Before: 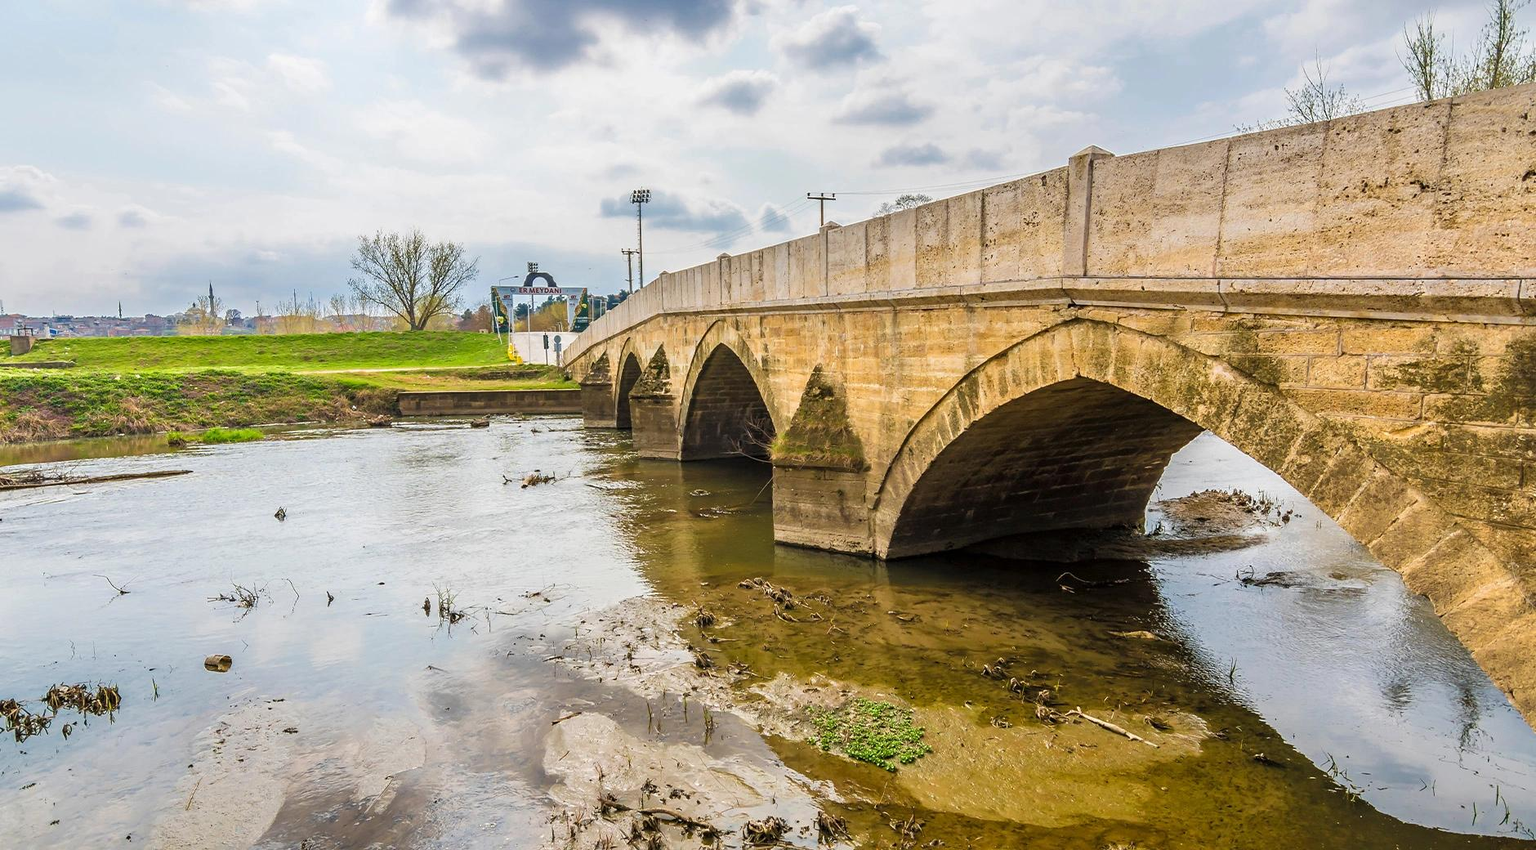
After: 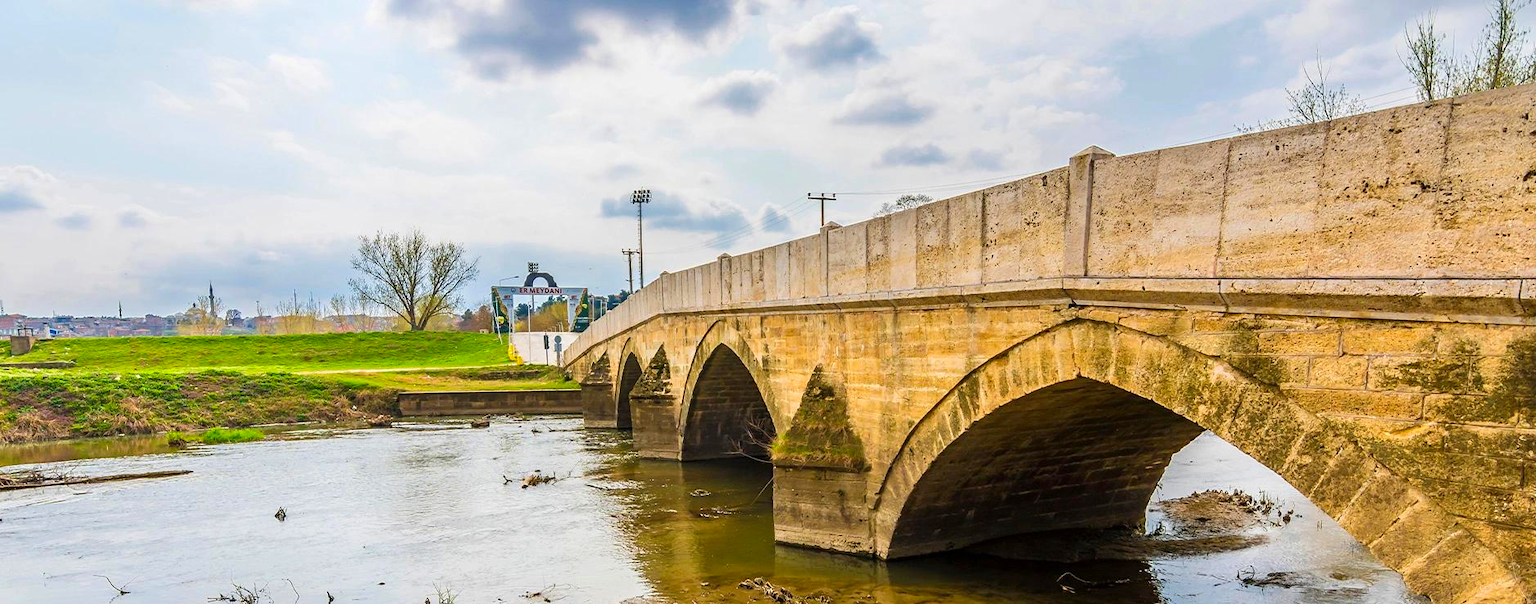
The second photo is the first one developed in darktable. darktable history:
contrast brightness saturation: contrast 0.088, saturation 0.272
crop: right 0%, bottom 28.798%
